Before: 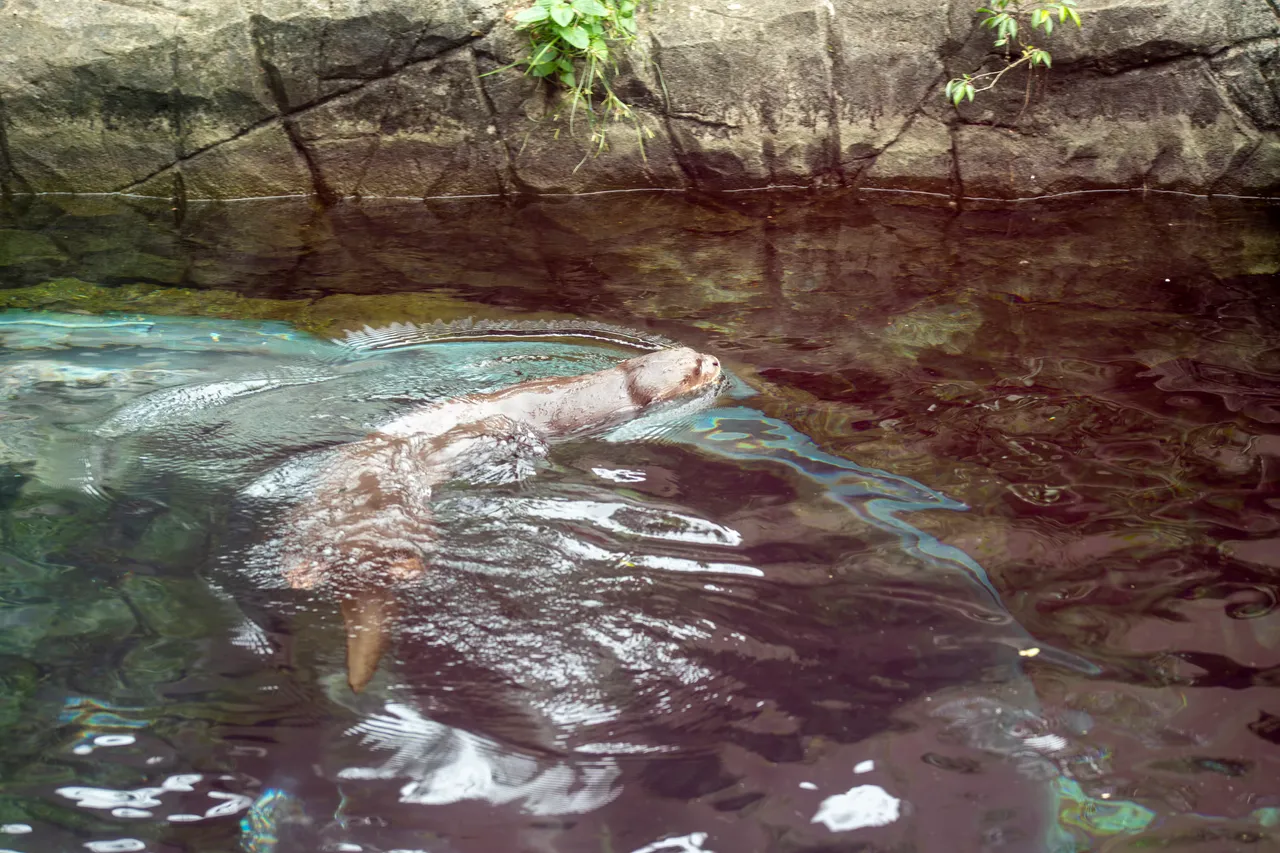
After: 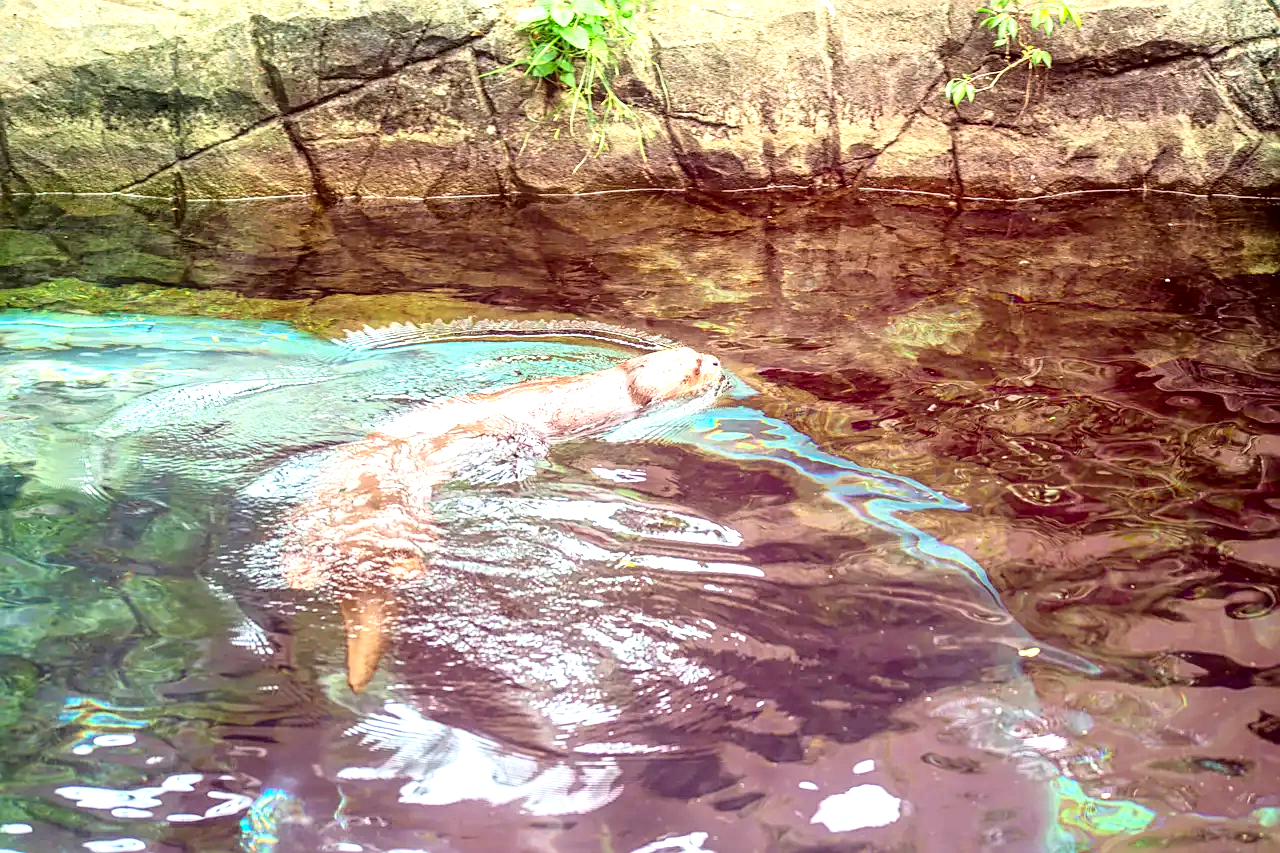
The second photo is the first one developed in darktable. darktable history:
tone curve: curves: ch0 [(0, 0) (0.091, 0.077) (0.389, 0.458) (0.745, 0.82) (0.856, 0.899) (0.92, 0.938) (1, 0.973)]; ch1 [(0, 0) (0.437, 0.404) (0.5, 0.5) (0.529, 0.55) (0.58, 0.6) (0.616, 0.649) (1, 1)]; ch2 [(0, 0) (0.442, 0.415) (0.5, 0.5) (0.535, 0.557) (0.585, 0.62) (1, 1)], color space Lab, independent channels, preserve colors none
local contrast: on, module defaults
sharpen: on, module defaults
exposure: black level correction 0, exposure 1.1 EV, compensate exposure bias true, compensate highlight preservation false
